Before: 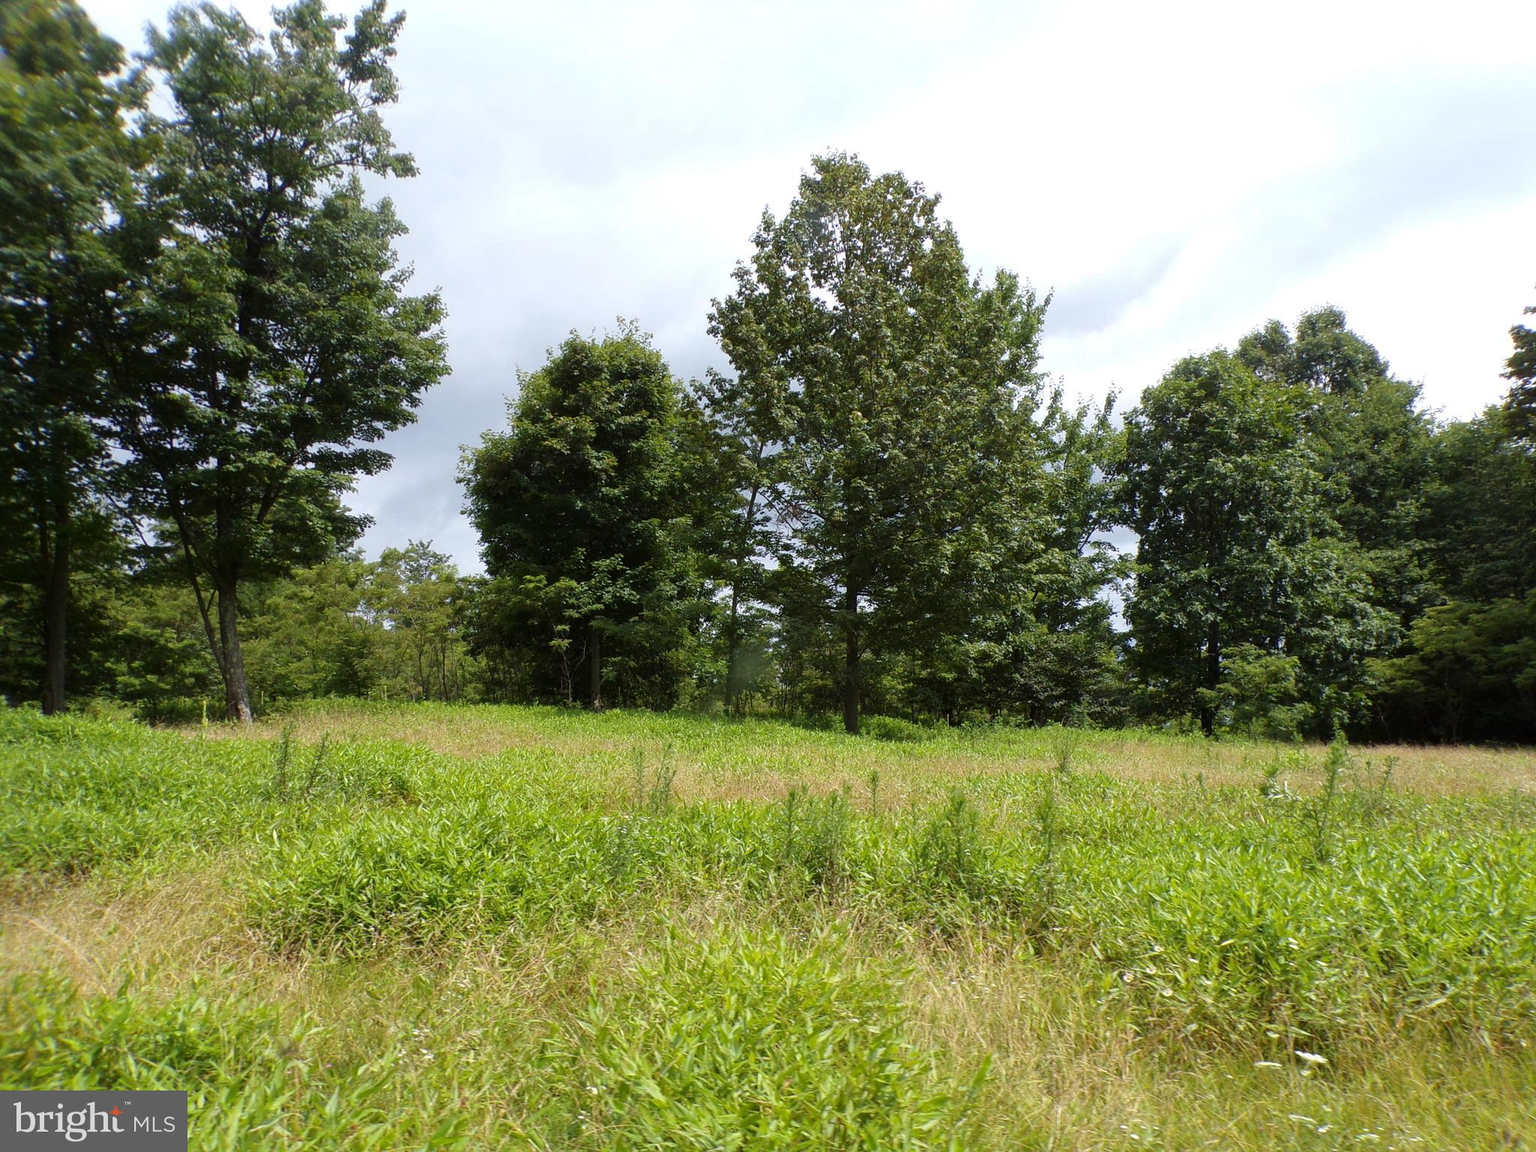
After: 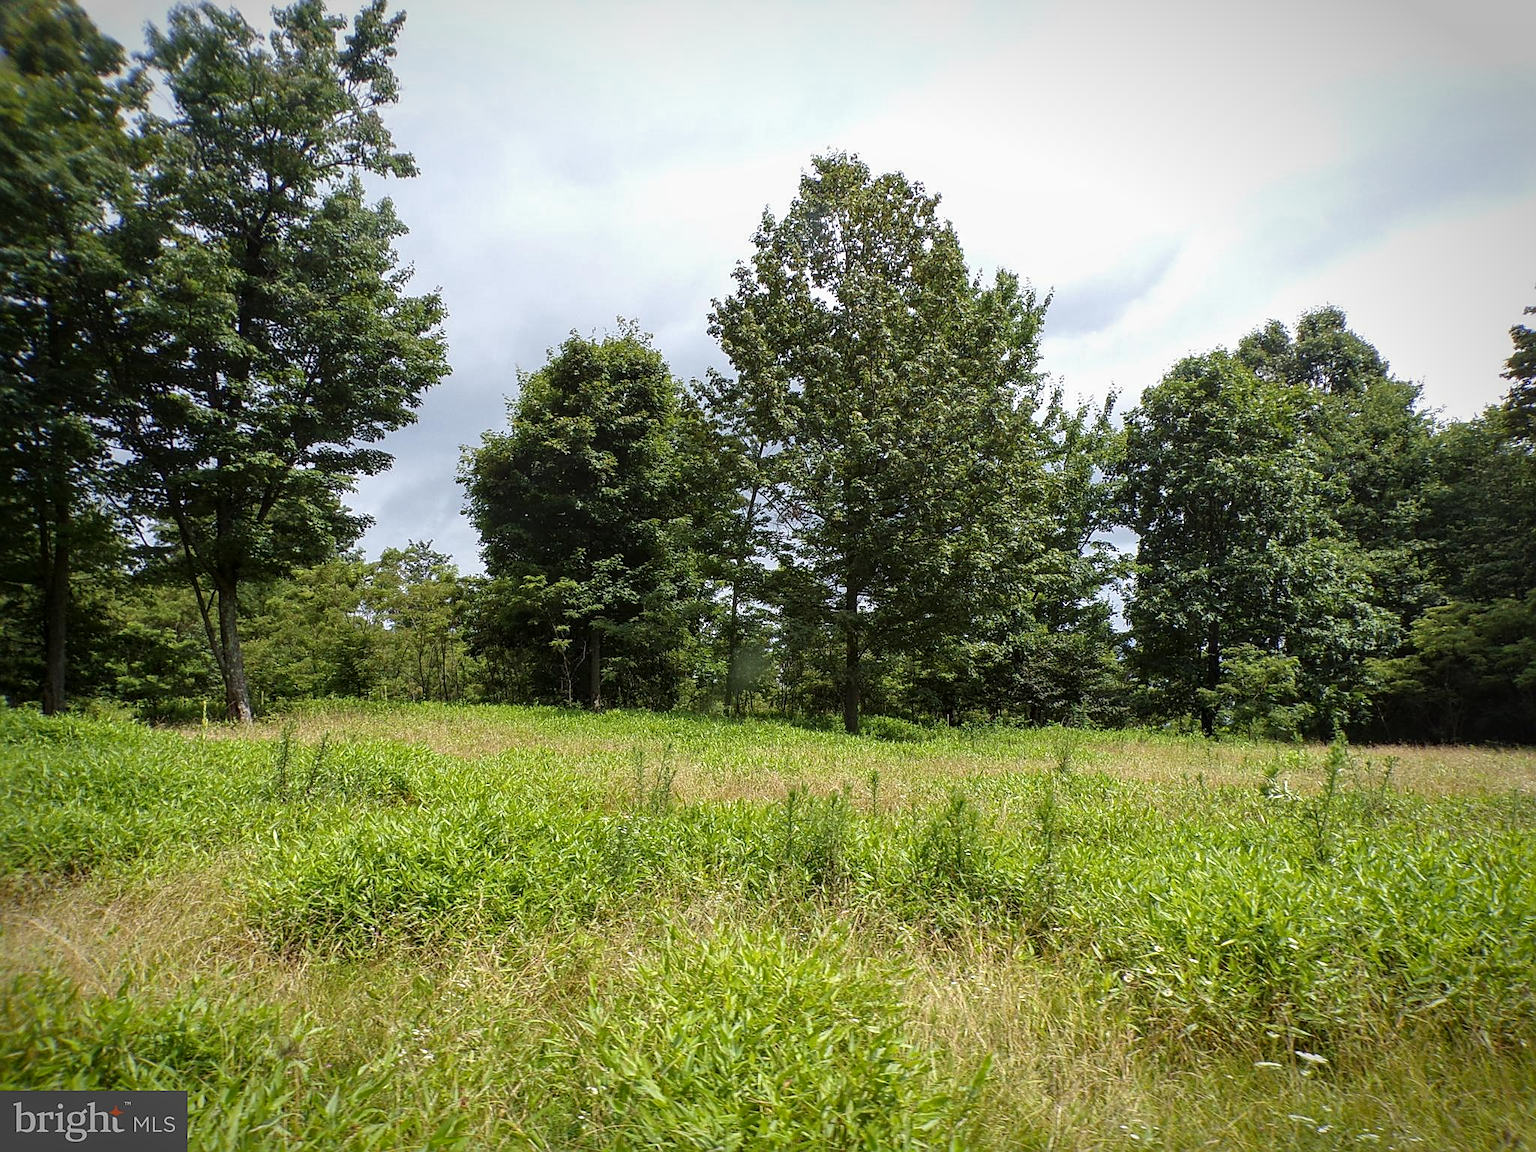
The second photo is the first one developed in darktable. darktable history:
vignetting: saturation 0.046, automatic ratio true
sharpen: on, module defaults
local contrast: on, module defaults
